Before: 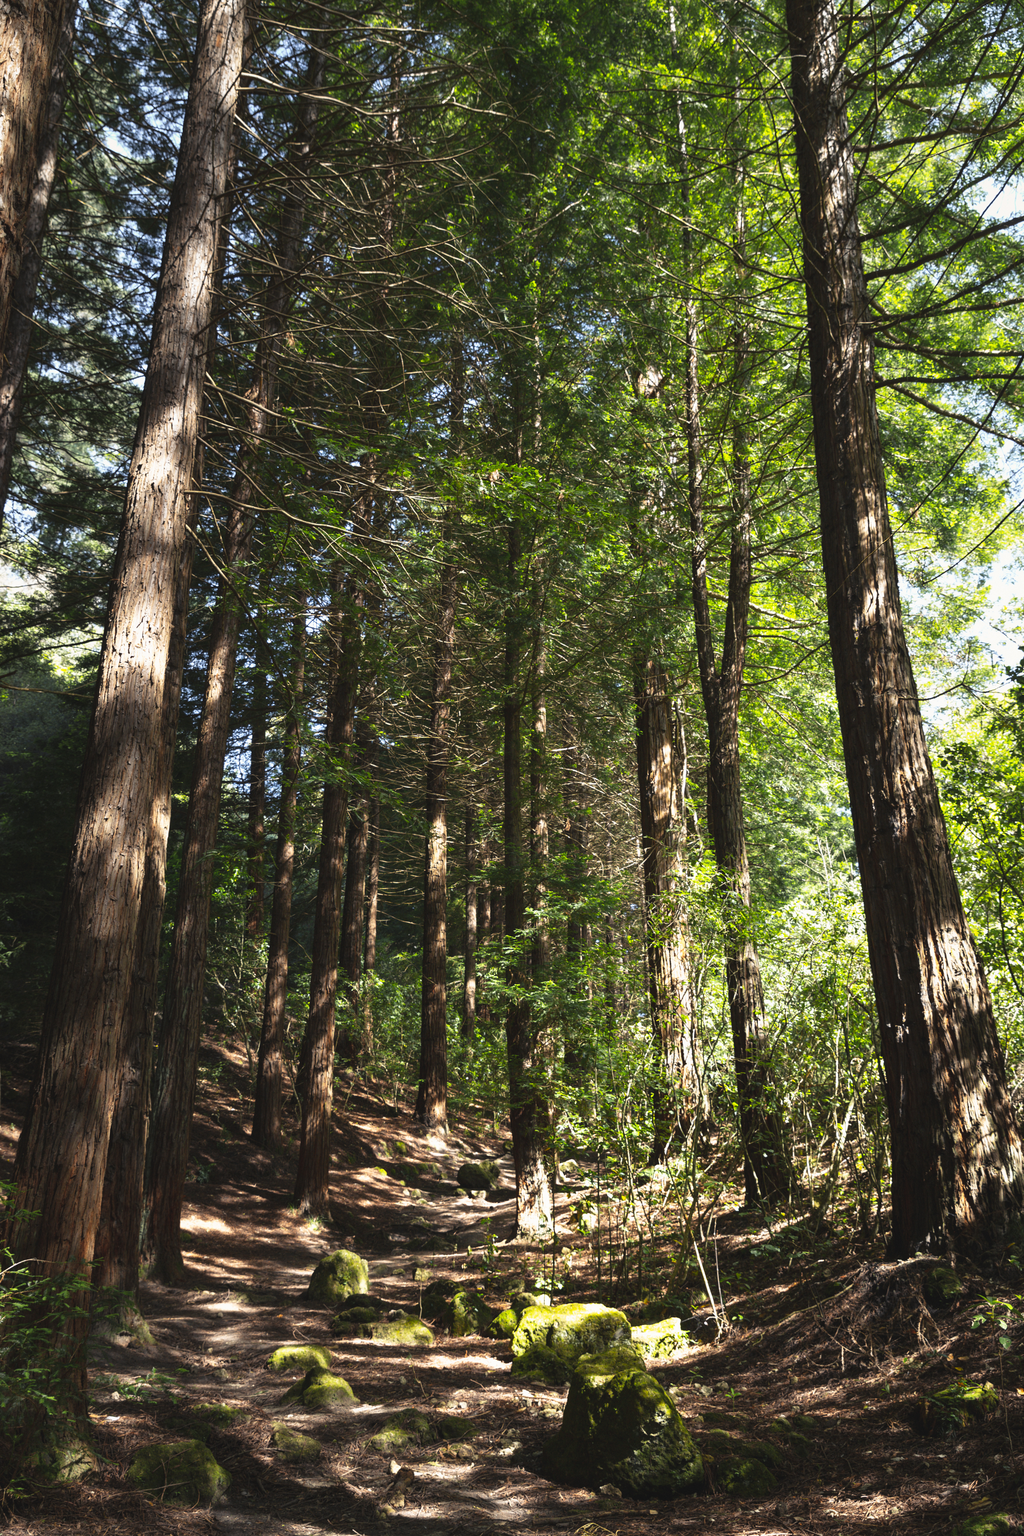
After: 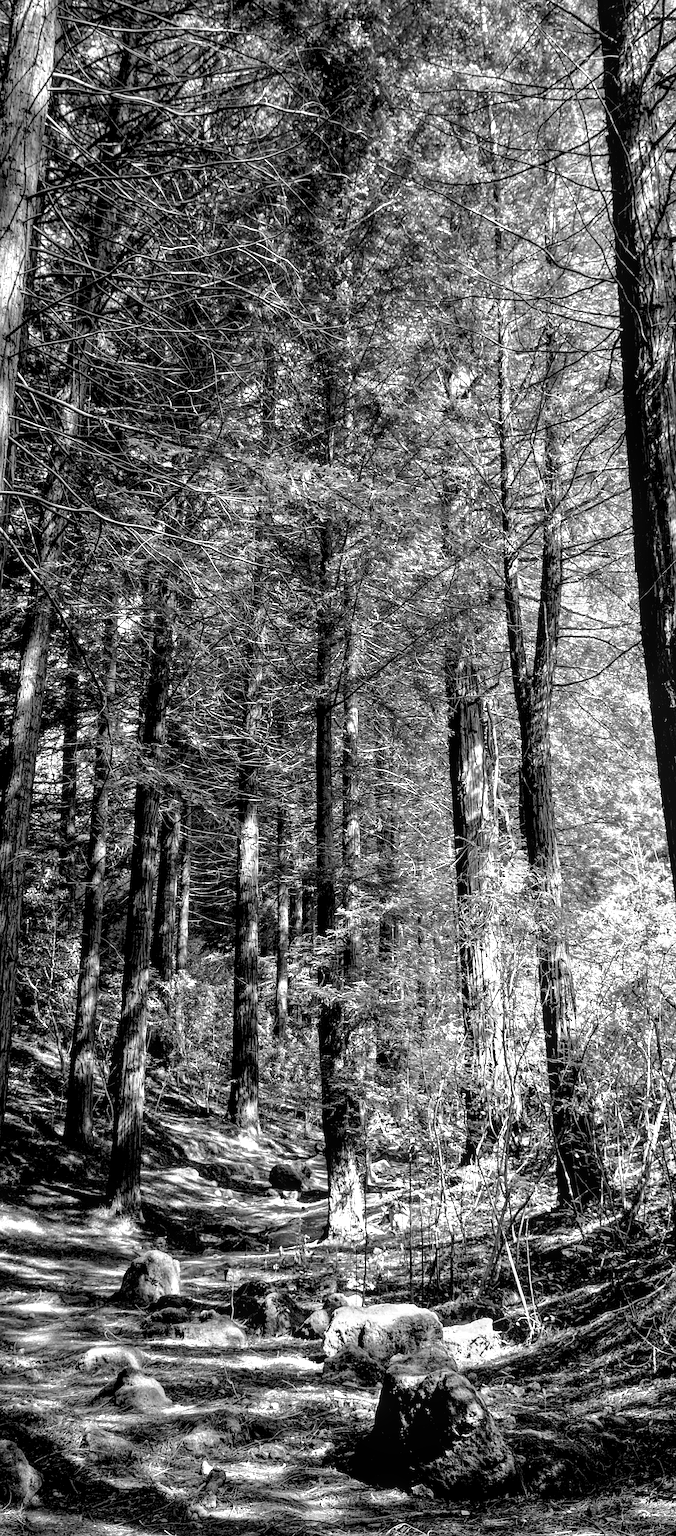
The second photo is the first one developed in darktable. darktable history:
monochrome: a -3.63, b -0.465
sharpen: amount 0.575
tone equalizer: -7 EV 0.15 EV, -6 EV 0.6 EV, -5 EV 1.15 EV, -4 EV 1.33 EV, -3 EV 1.15 EV, -2 EV 0.6 EV, -1 EV 0.15 EV, mask exposure compensation -0.5 EV
crop and rotate: left 18.442%, right 15.508%
white balance: red 0.766, blue 1.537
rgb levels: levels [[0.013, 0.434, 0.89], [0, 0.5, 1], [0, 0.5, 1]]
exposure: black level correction 0.009, exposure 0.119 EV, compensate highlight preservation false
local contrast: on, module defaults
